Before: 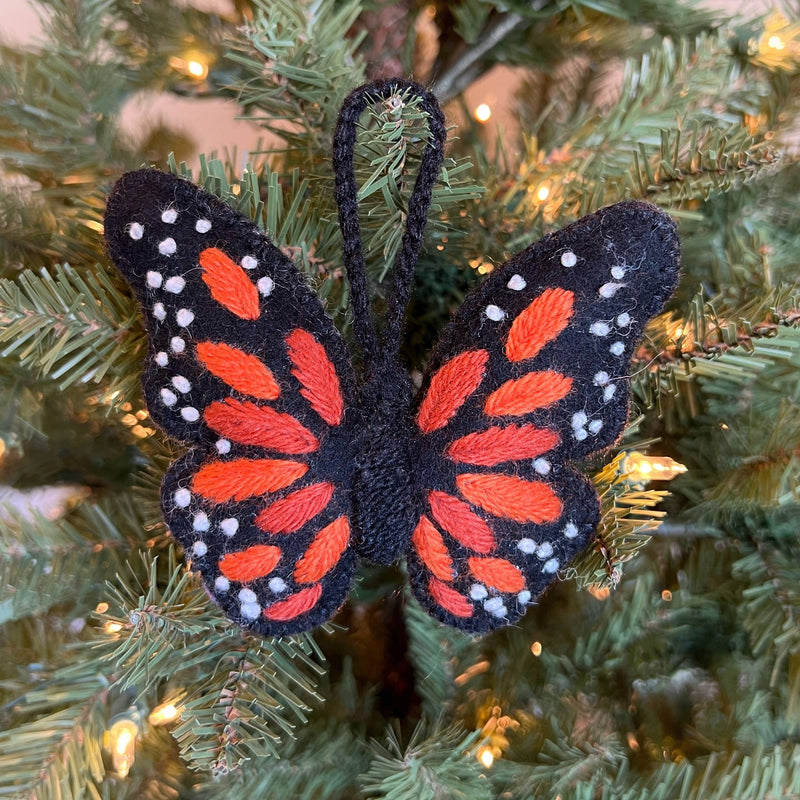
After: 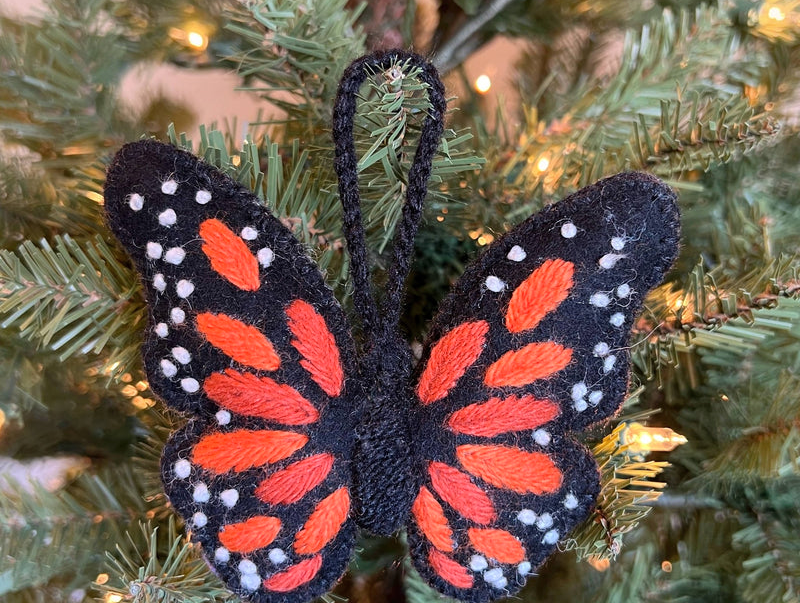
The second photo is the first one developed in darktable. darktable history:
shadows and highlights: low approximation 0.01, soften with gaussian
crop: top 3.713%, bottom 20.907%
